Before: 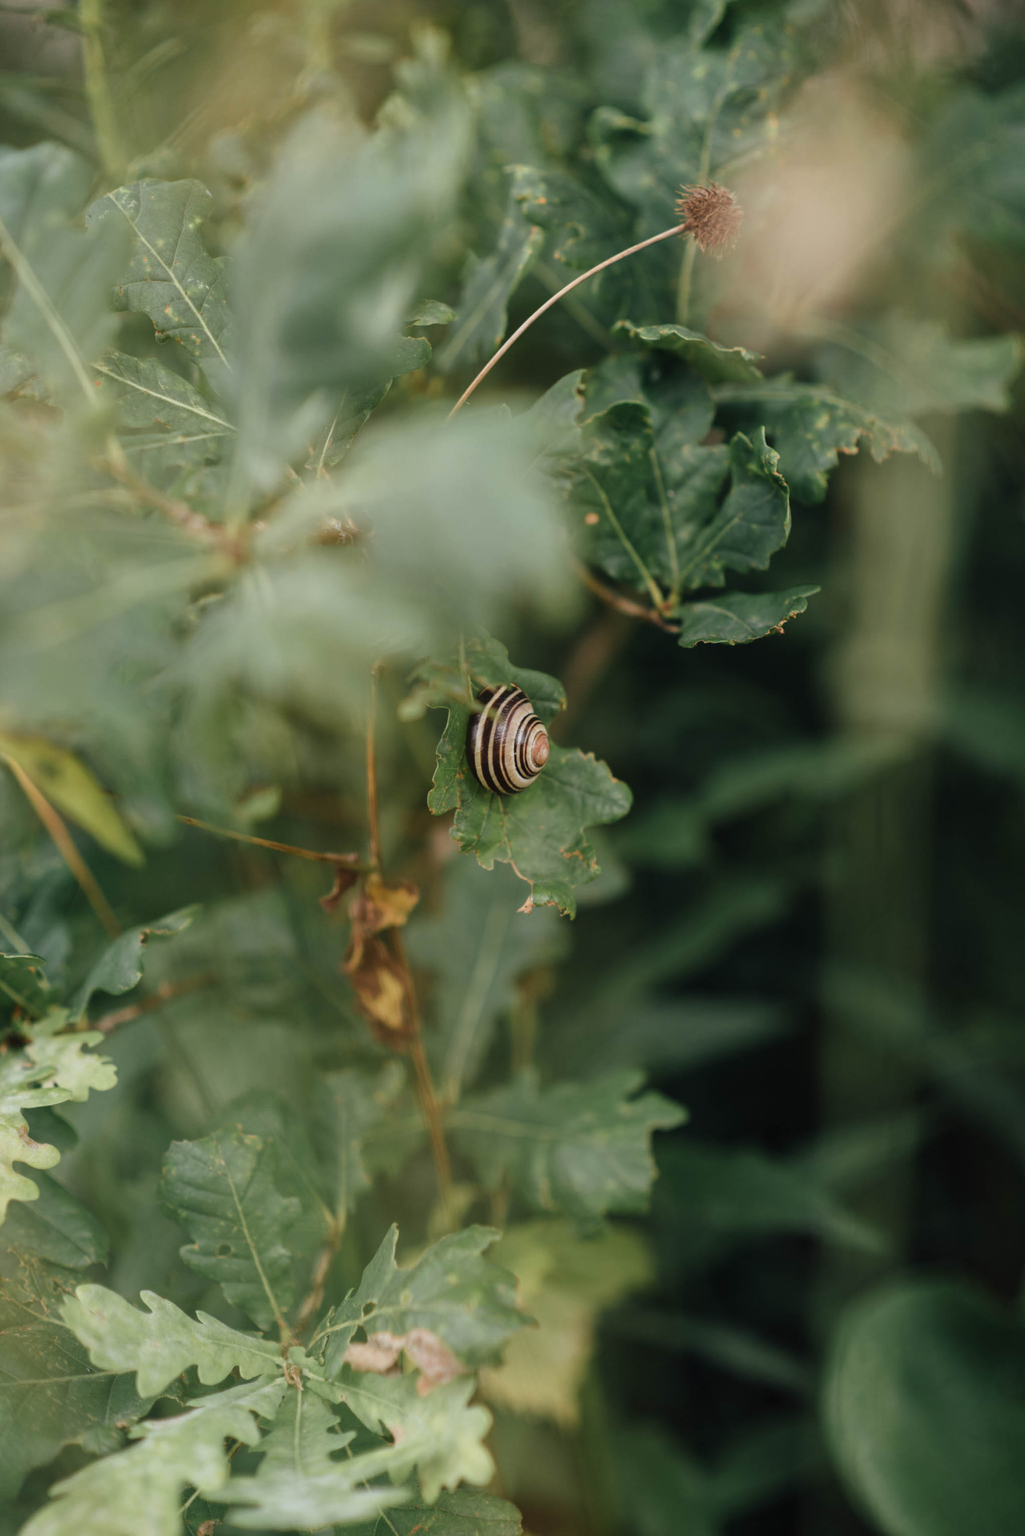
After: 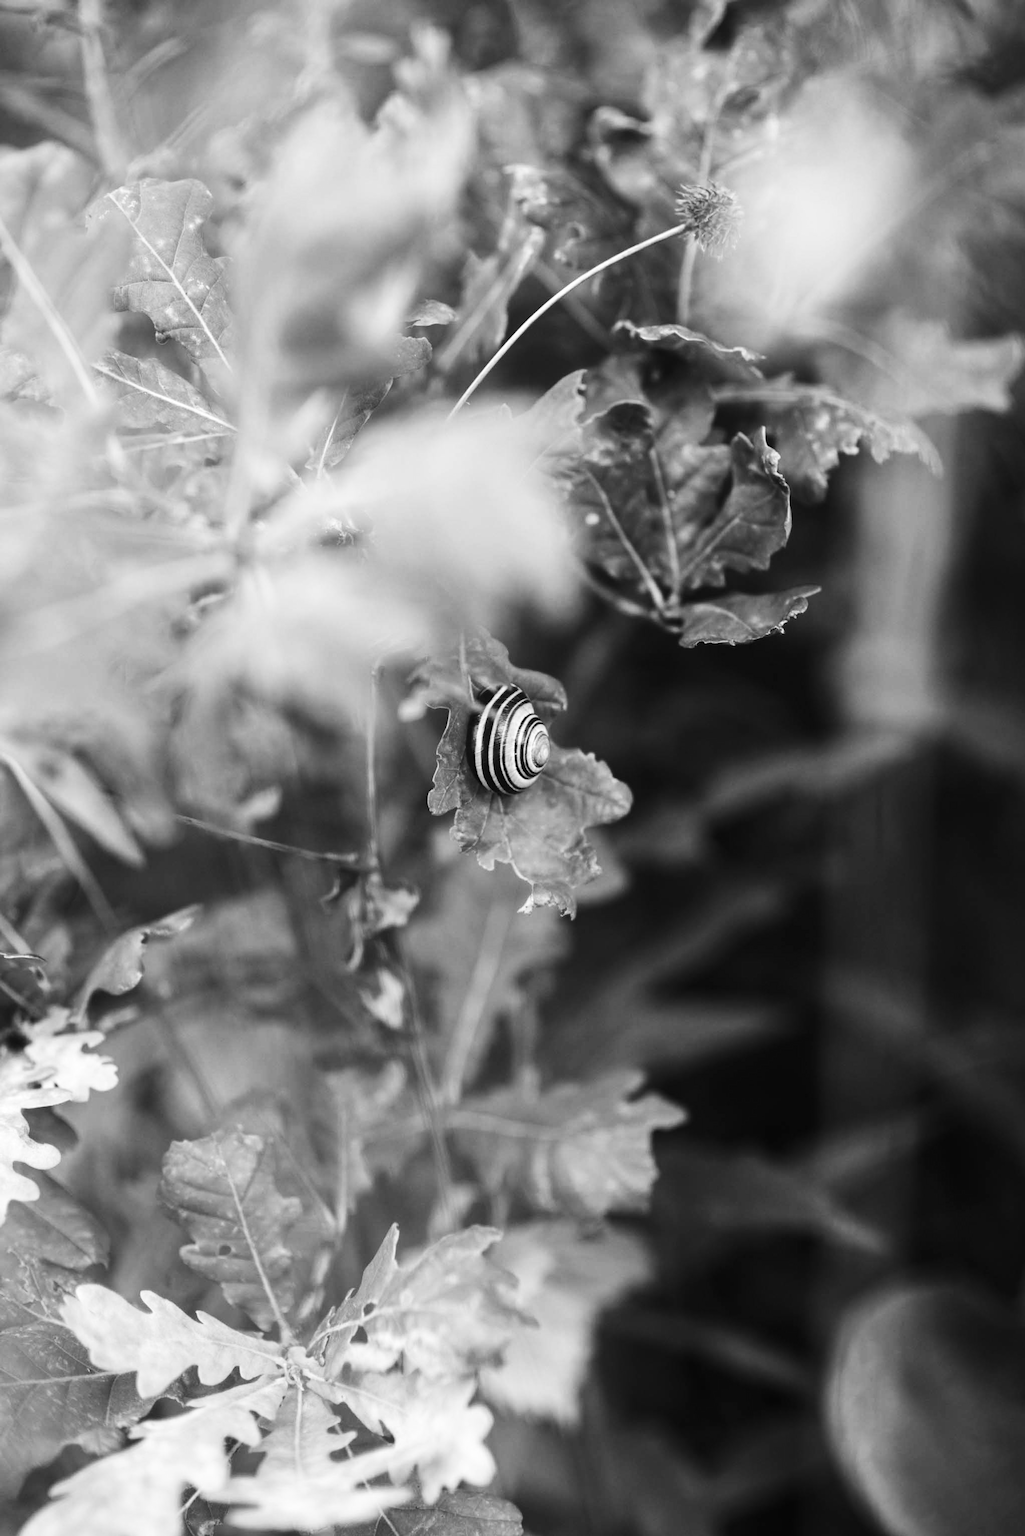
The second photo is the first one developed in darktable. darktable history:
exposure: black level correction 0, exposure 0.7 EV, compensate highlight preservation false
monochrome: on, module defaults
color correction: highlights a* 0.816, highlights b* 2.78, saturation 1.1
contrast brightness saturation: contrast 0.28
